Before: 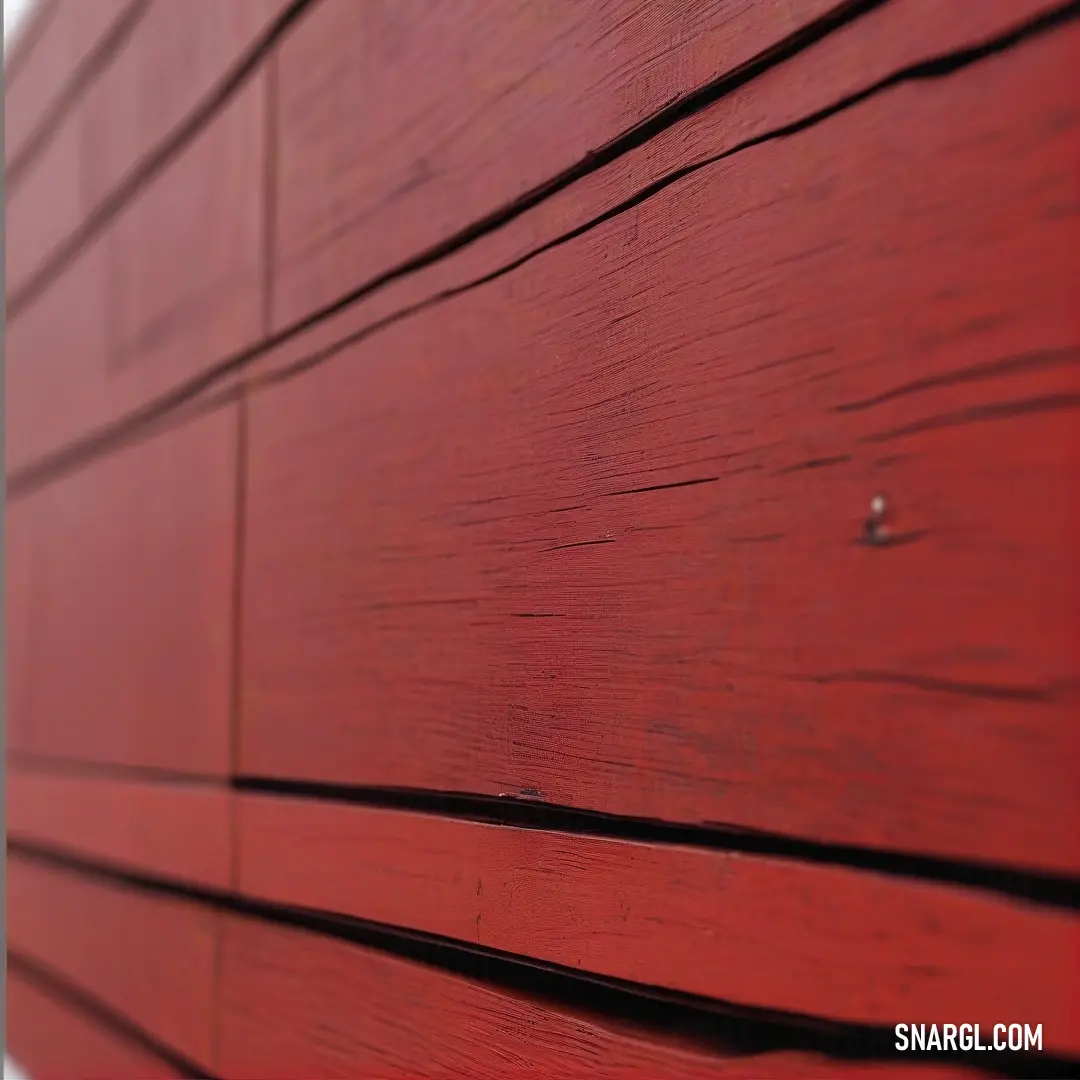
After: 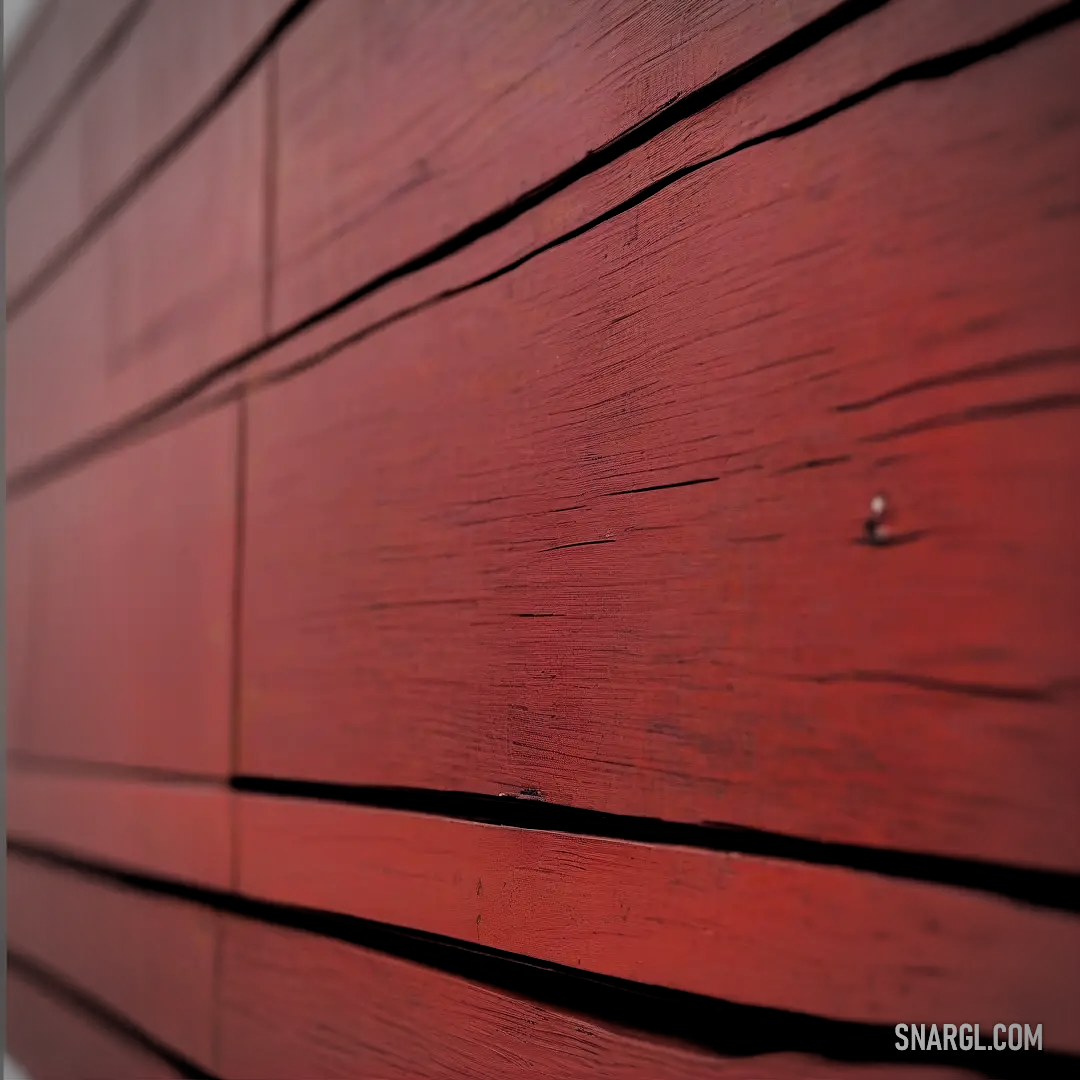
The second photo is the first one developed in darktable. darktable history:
filmic rgb: black relative exposure -4.14 EV, white relative exposure 5.1 EV, hardness 2.11, contrast 1.165
vignetting: unbound false
